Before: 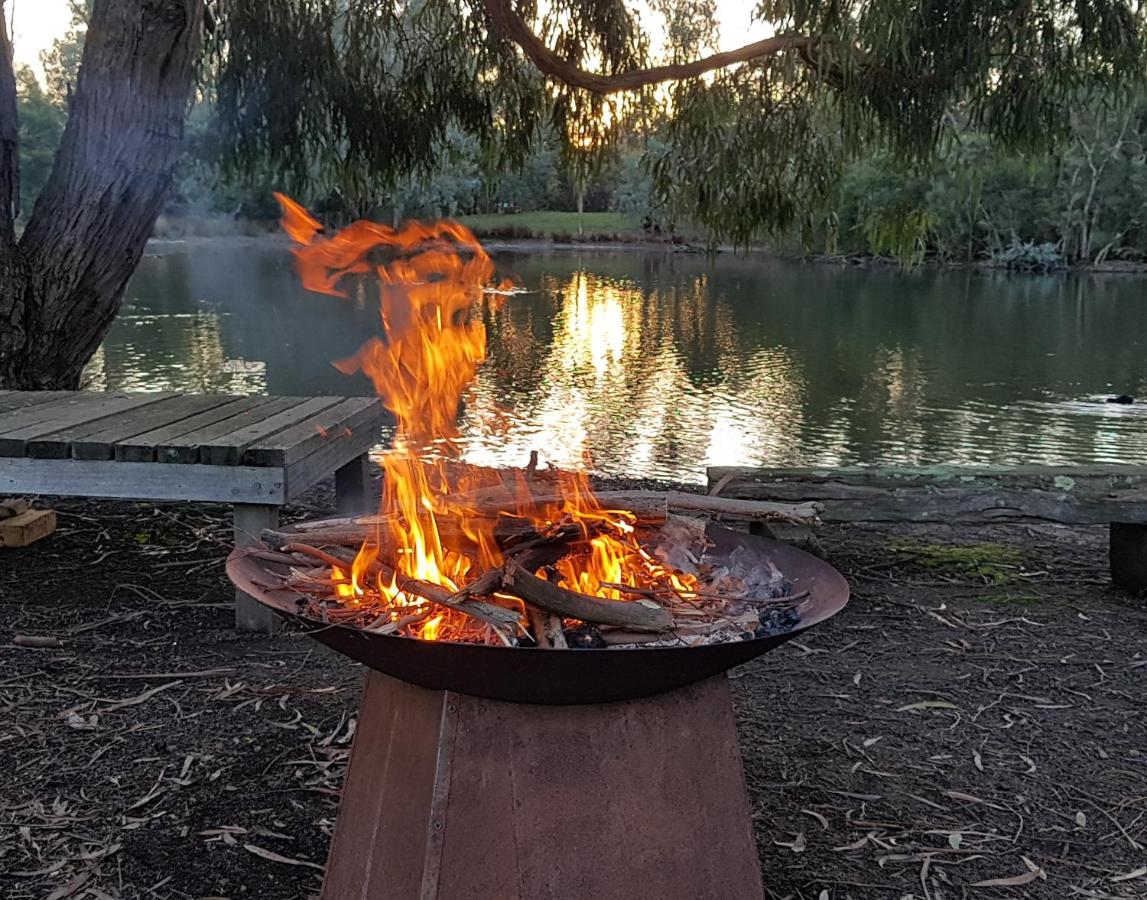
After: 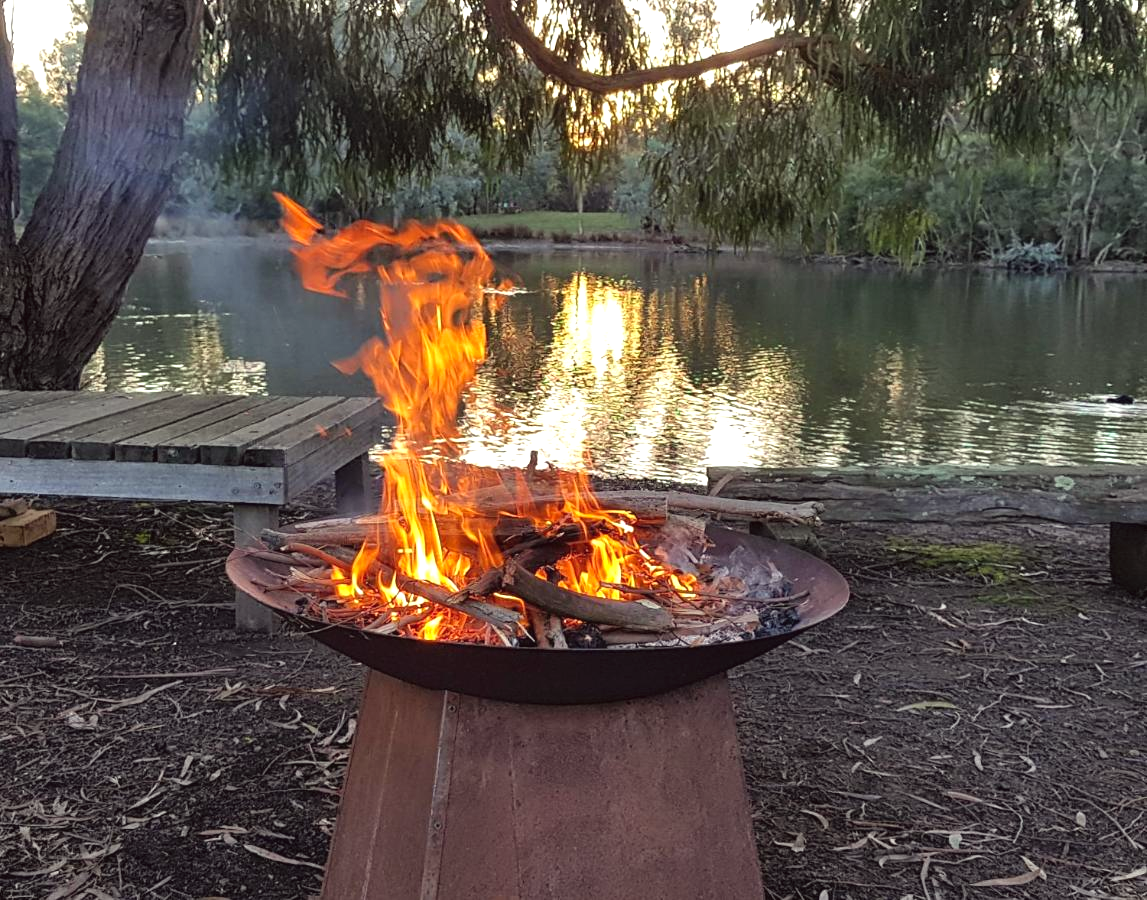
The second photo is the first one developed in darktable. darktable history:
exposure: black level correction -0.002, exposure 0.53 EV, compensate exposure bias true, compensate highlight preservation false
color correction: highlights a* -0.983, highlights b* 4.49, shadows a* 3.62
